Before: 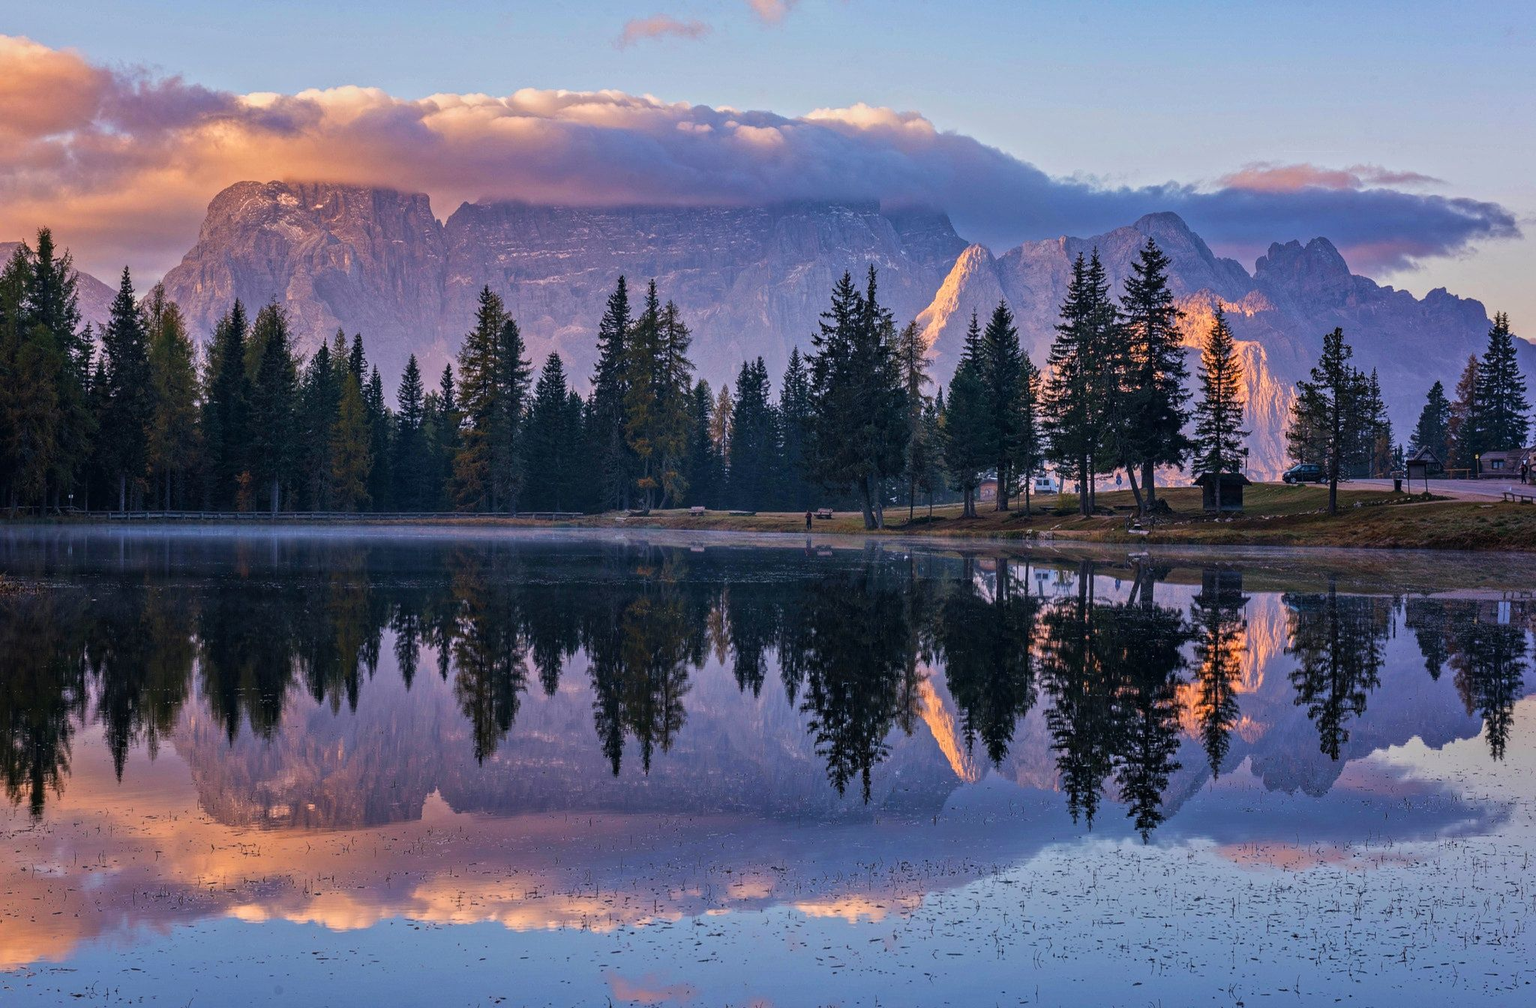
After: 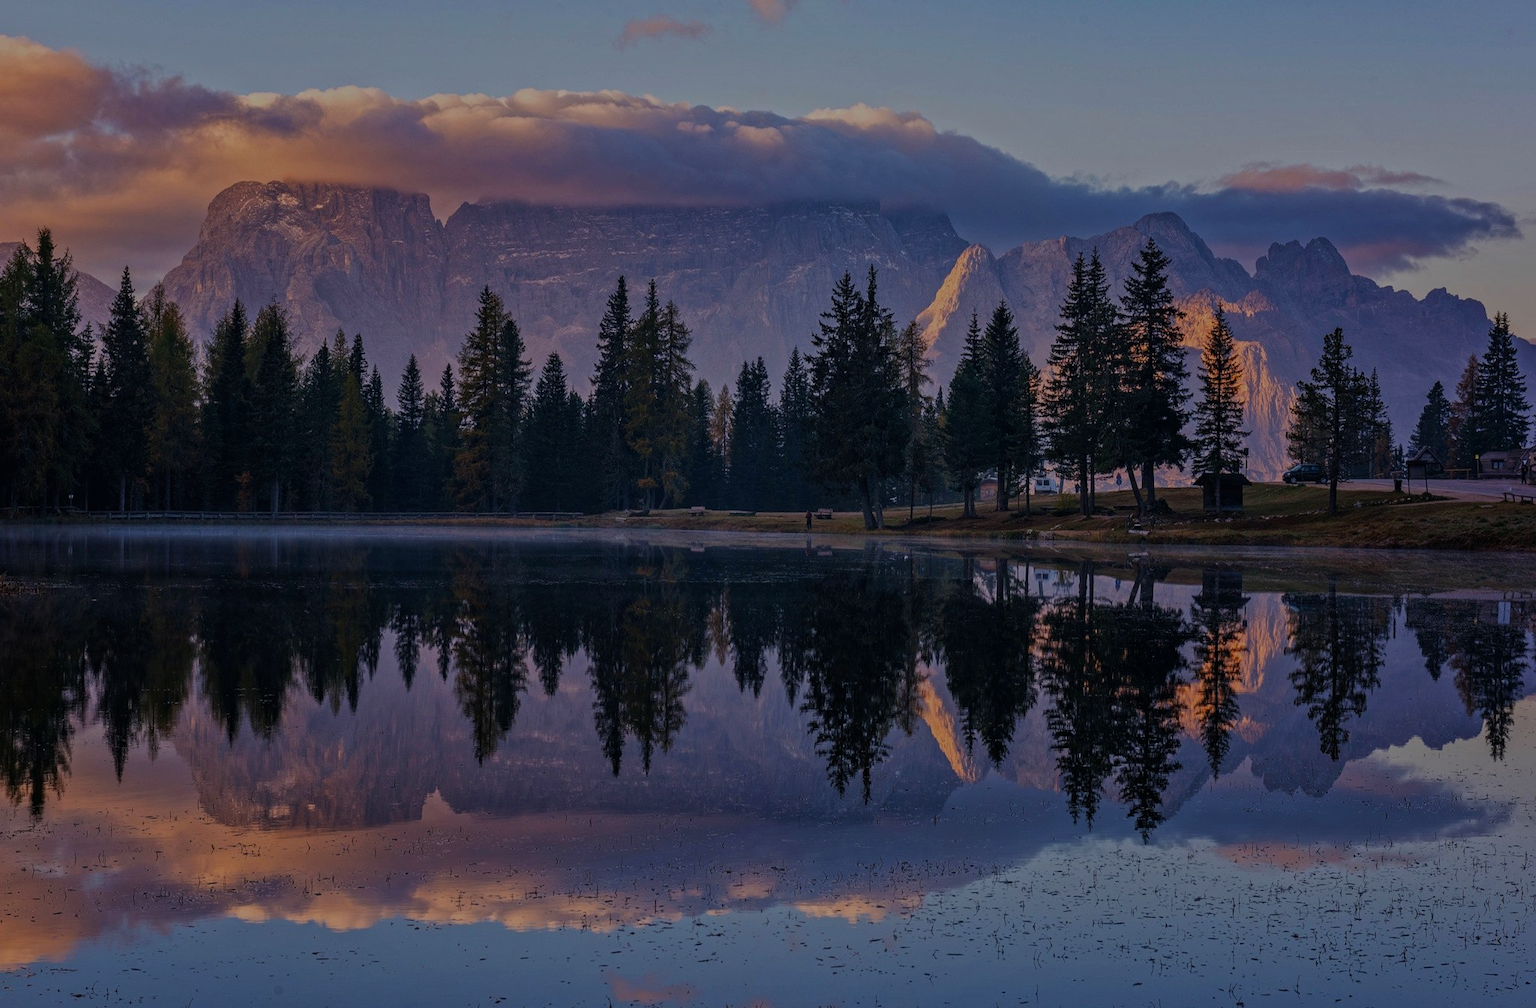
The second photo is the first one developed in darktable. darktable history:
exposure: exposure -1.366 EV, compensate exposure bias true, compensate highlight preservation false
